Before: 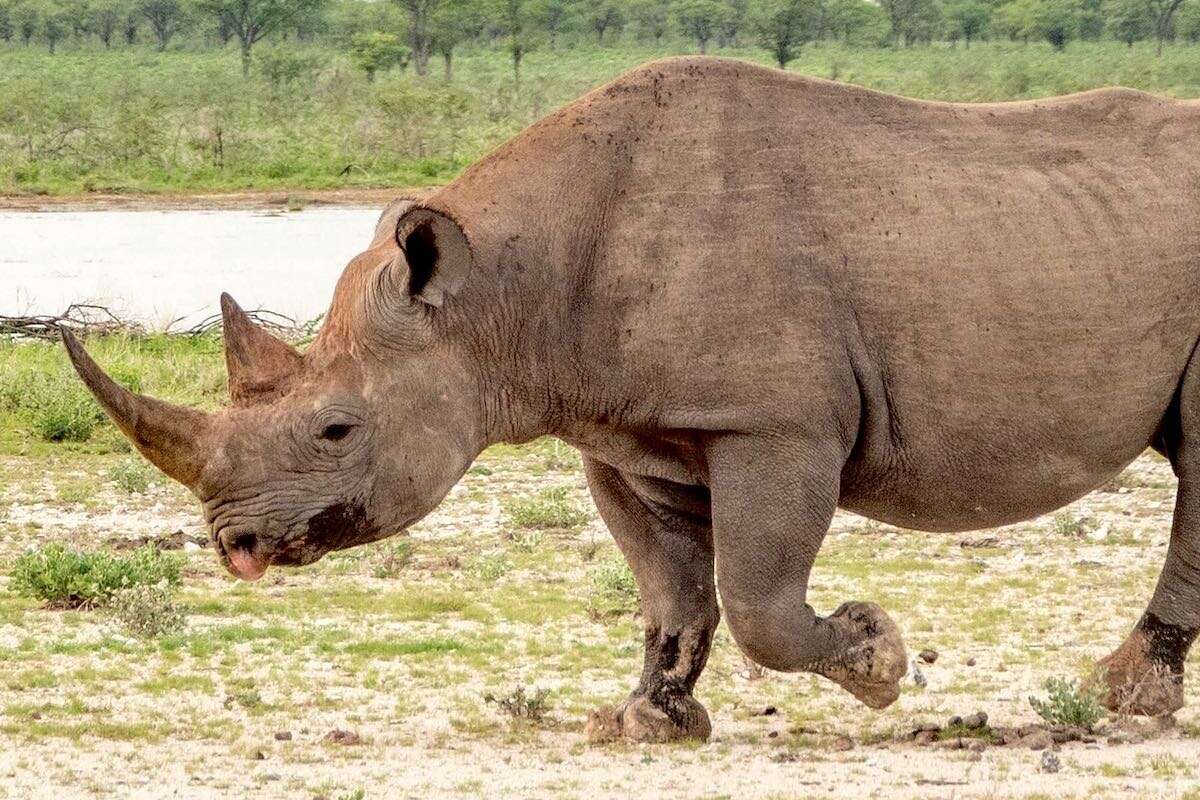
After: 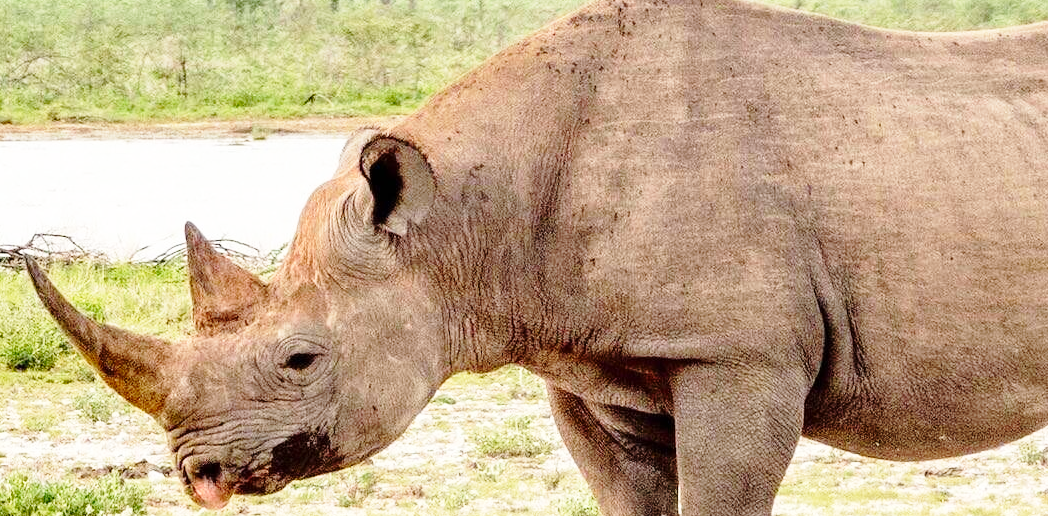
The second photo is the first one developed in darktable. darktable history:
crop: left 3.015%, top 8.969%, right 9.647%, bottom 26.457%
base curve: curves: ch0 [(0, 0) (0.028, 0.03) (0.121, 0.232) (0.46, 0.748) (0.859, 0.968) (1, 1)], preserve colors none
